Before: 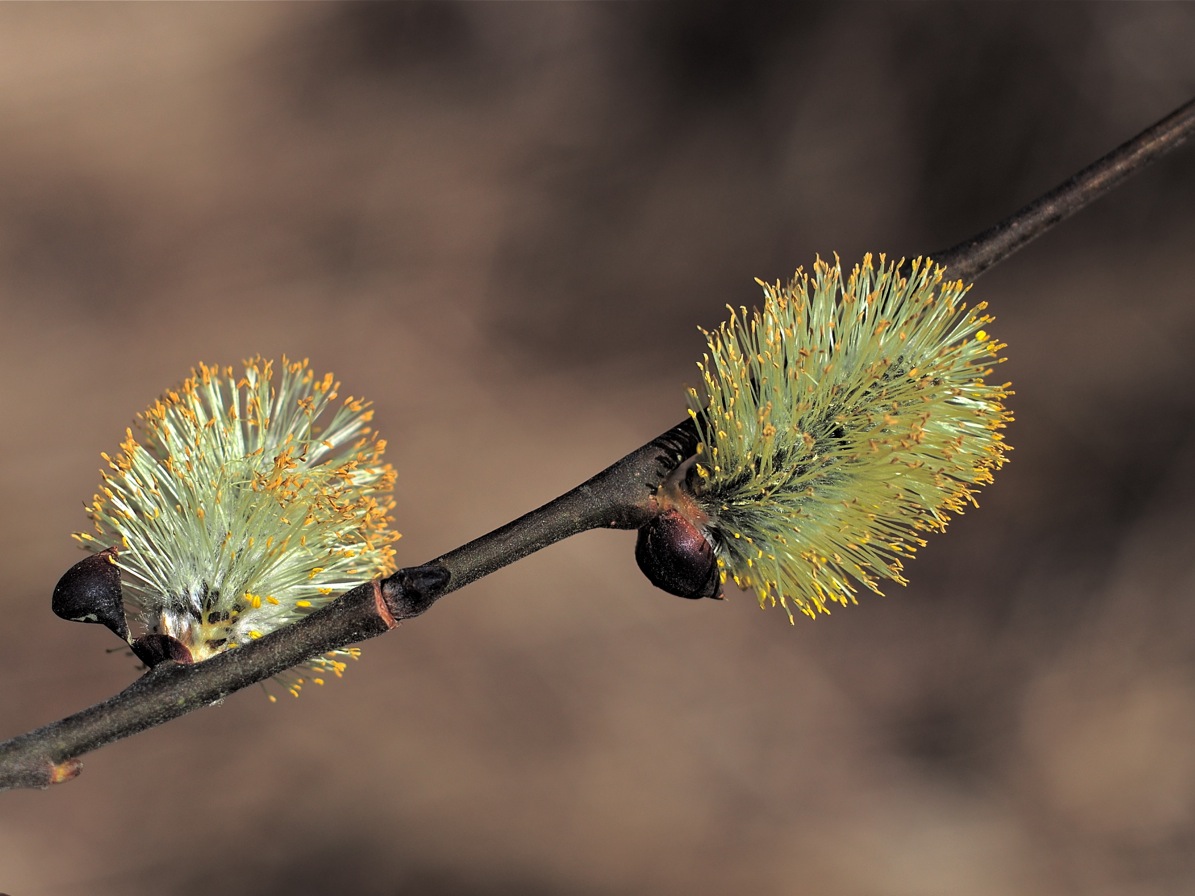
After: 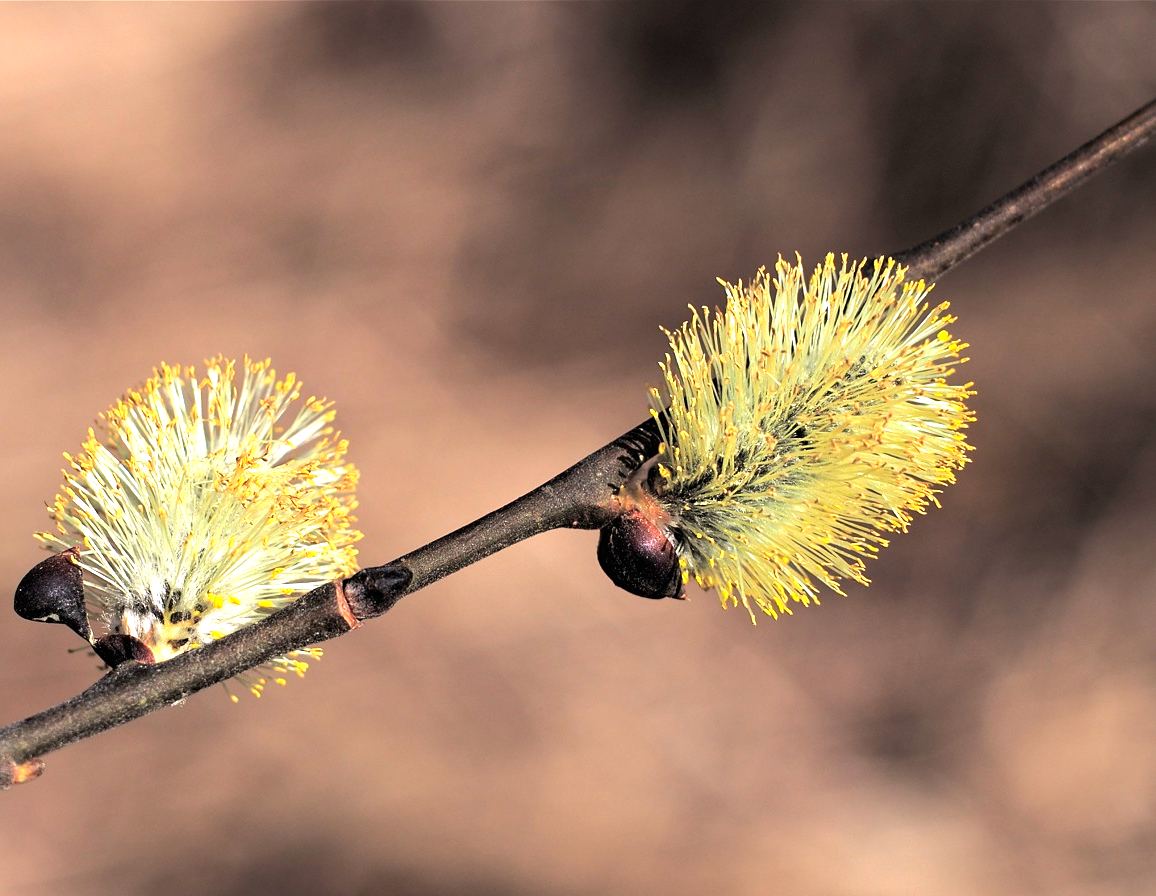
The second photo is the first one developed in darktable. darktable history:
exposure: black level correction 0, exposure 1.173 EV, compensate exposure bias true, compensate highlight preservation false
crop and rotate: left 3.238%
color correction: highlights a* 7.34, highlights b* 4.37
